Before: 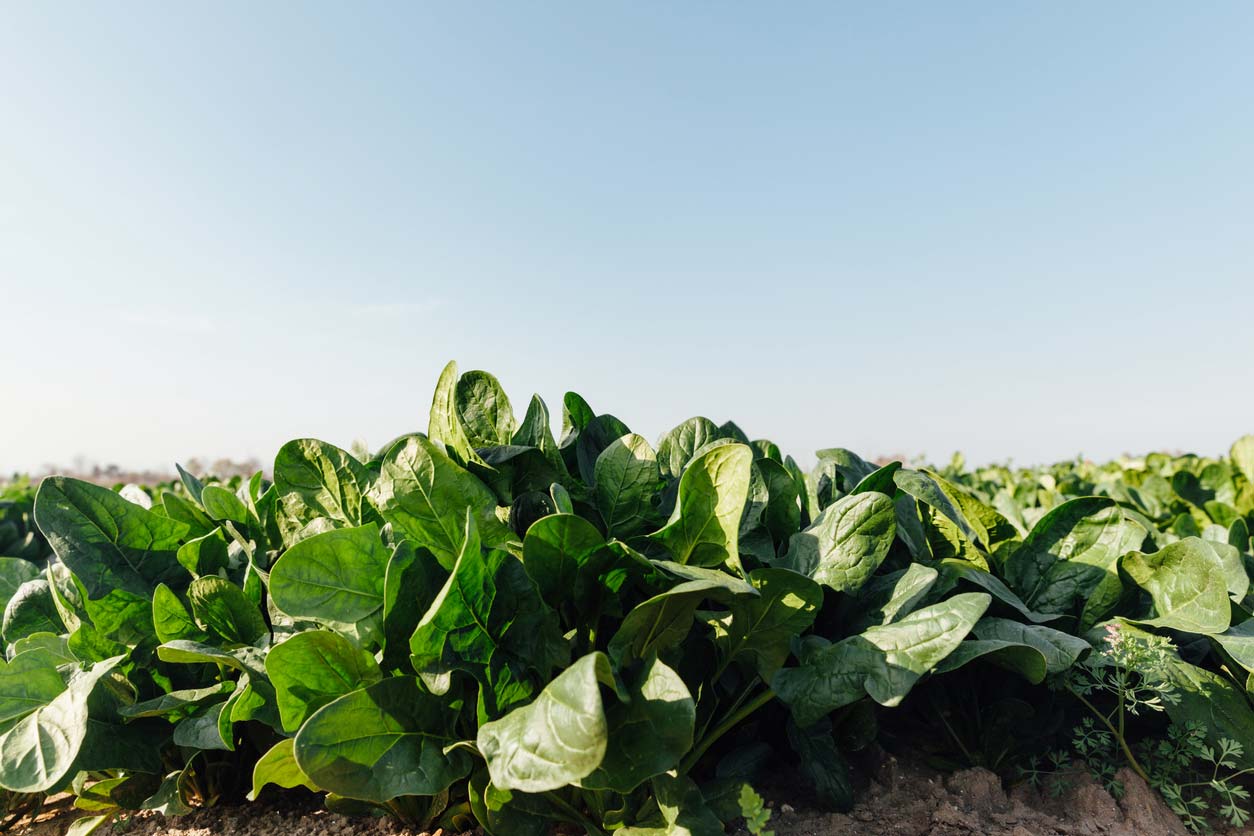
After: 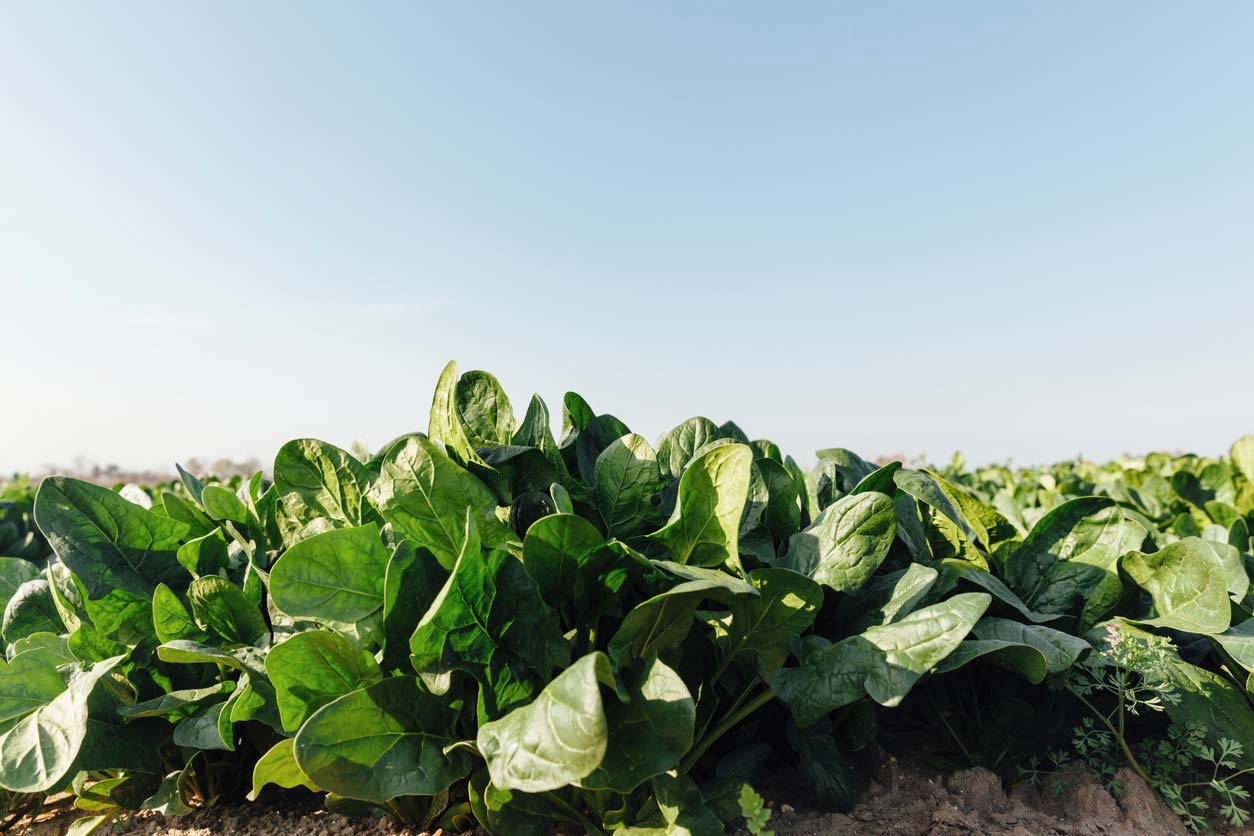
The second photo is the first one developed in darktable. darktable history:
base curve: curves: ch0 [(0, 0) (0.303, 0.277) (1, 1)]
contrast brightness saturation: contrast 0.05, brightness 0.06, saturation 0.01
